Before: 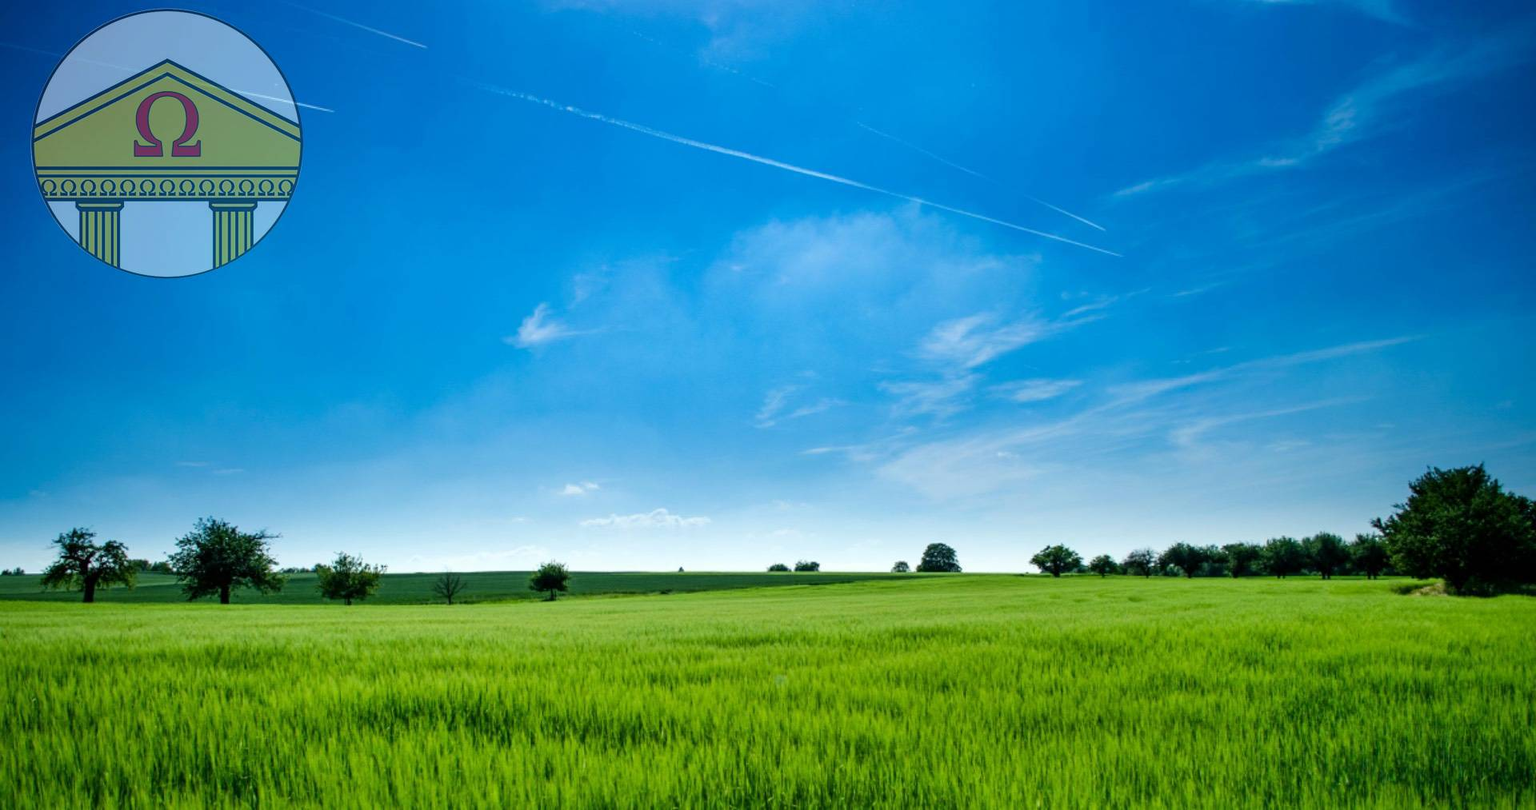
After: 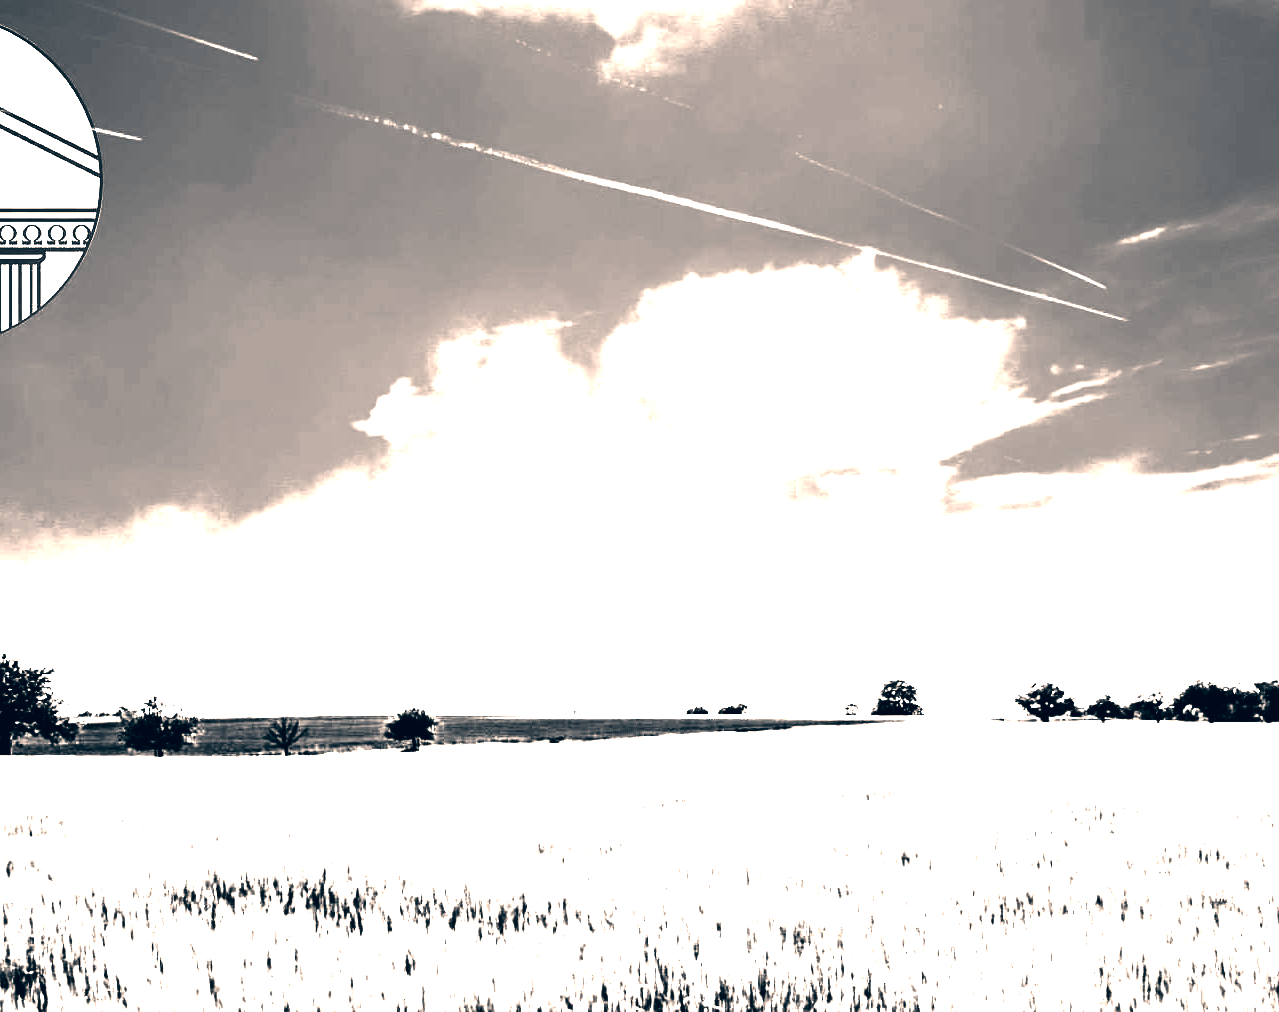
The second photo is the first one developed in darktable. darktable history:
crop and rotate: left 14.385%, right 18.948%
contrast brightness saturation: contrast 0.09, brightness -0.59, saturation 0.17
tone equalizer: -8 EV -0.75 EV, -7 EV -0.7 EV, -6 EV -0.6 EV, -5 EV -0.4 EV, -3 EV 0.4 EV, -2 EV 0.6 EV, -1 EV 0.7 EV, +0 EV 0.75 EV, edges refinement/feathering 500, mask exposure compensation -1.57 EV, preserve details no
color calibration: output gray [0.714, 0.278, 0, 0], illuminant same as pipeline (D50), adaptation none (bypass)
exposure: exposure 0.566 EV, compensate highlight preservation false
color balance rgb: perceptual saturation grading › global saturation 25%, global vibrance 20%
color correction: highlights a* 10.32, highlights b* 14.66, shadows a* -9.59, shadows b* -15.02
white balance: red 4.26, blue 1.802
